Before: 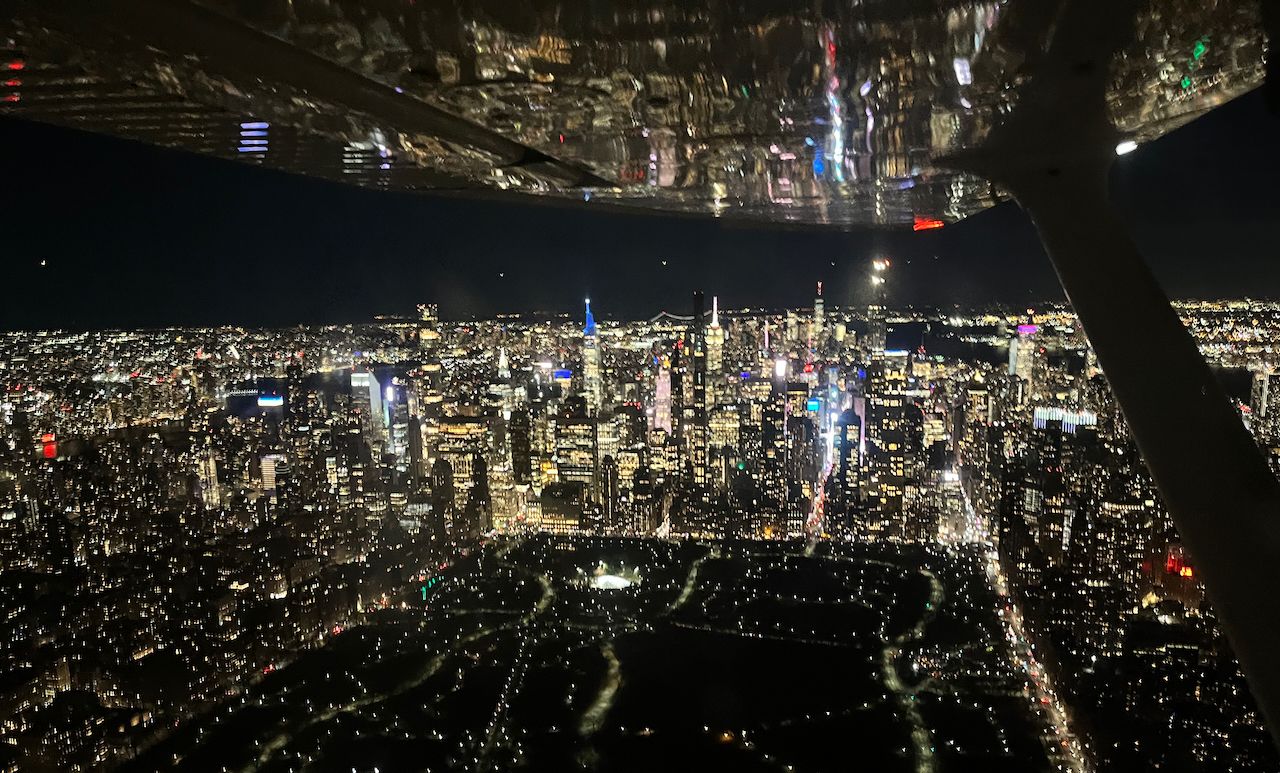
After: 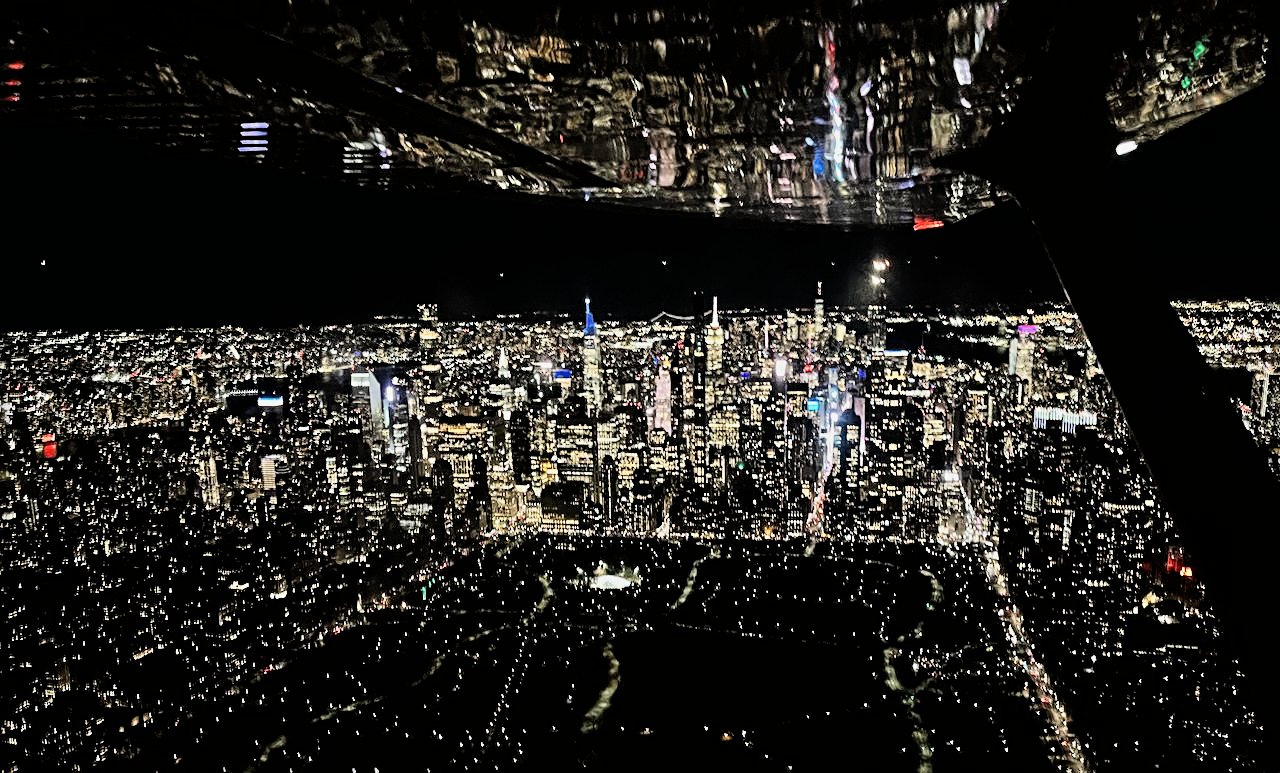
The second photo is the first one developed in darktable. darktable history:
sharpen: radius 3.957
filmic rgb: black relative exposure -5.08 EV, white relative exposure 3.51 EV, hardness 3.17, contrast 1.391, highlights saturation mix -30.65%
